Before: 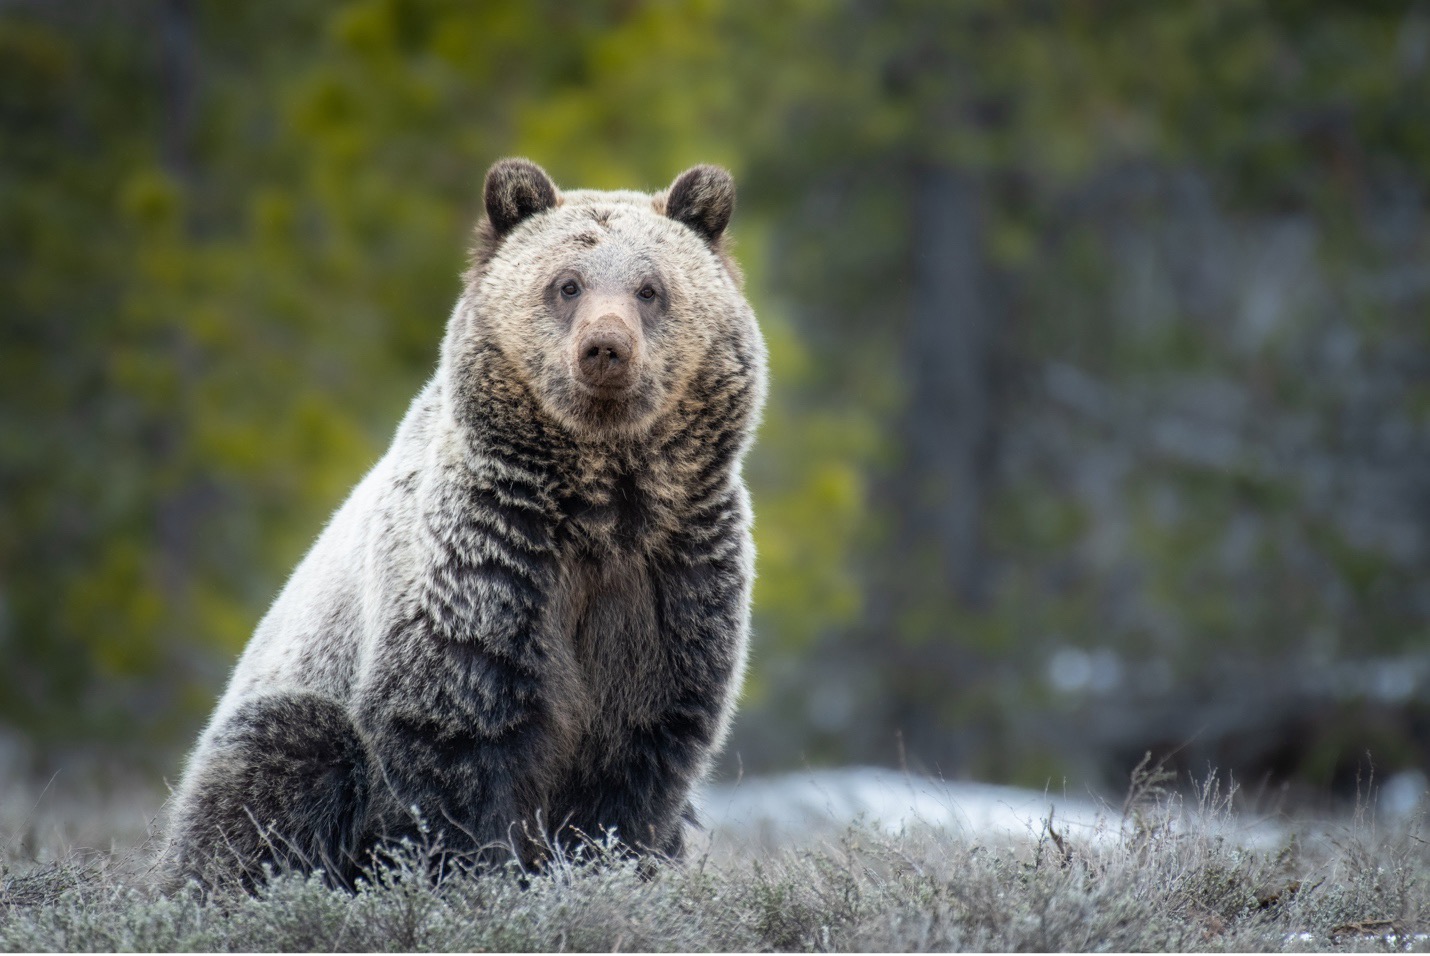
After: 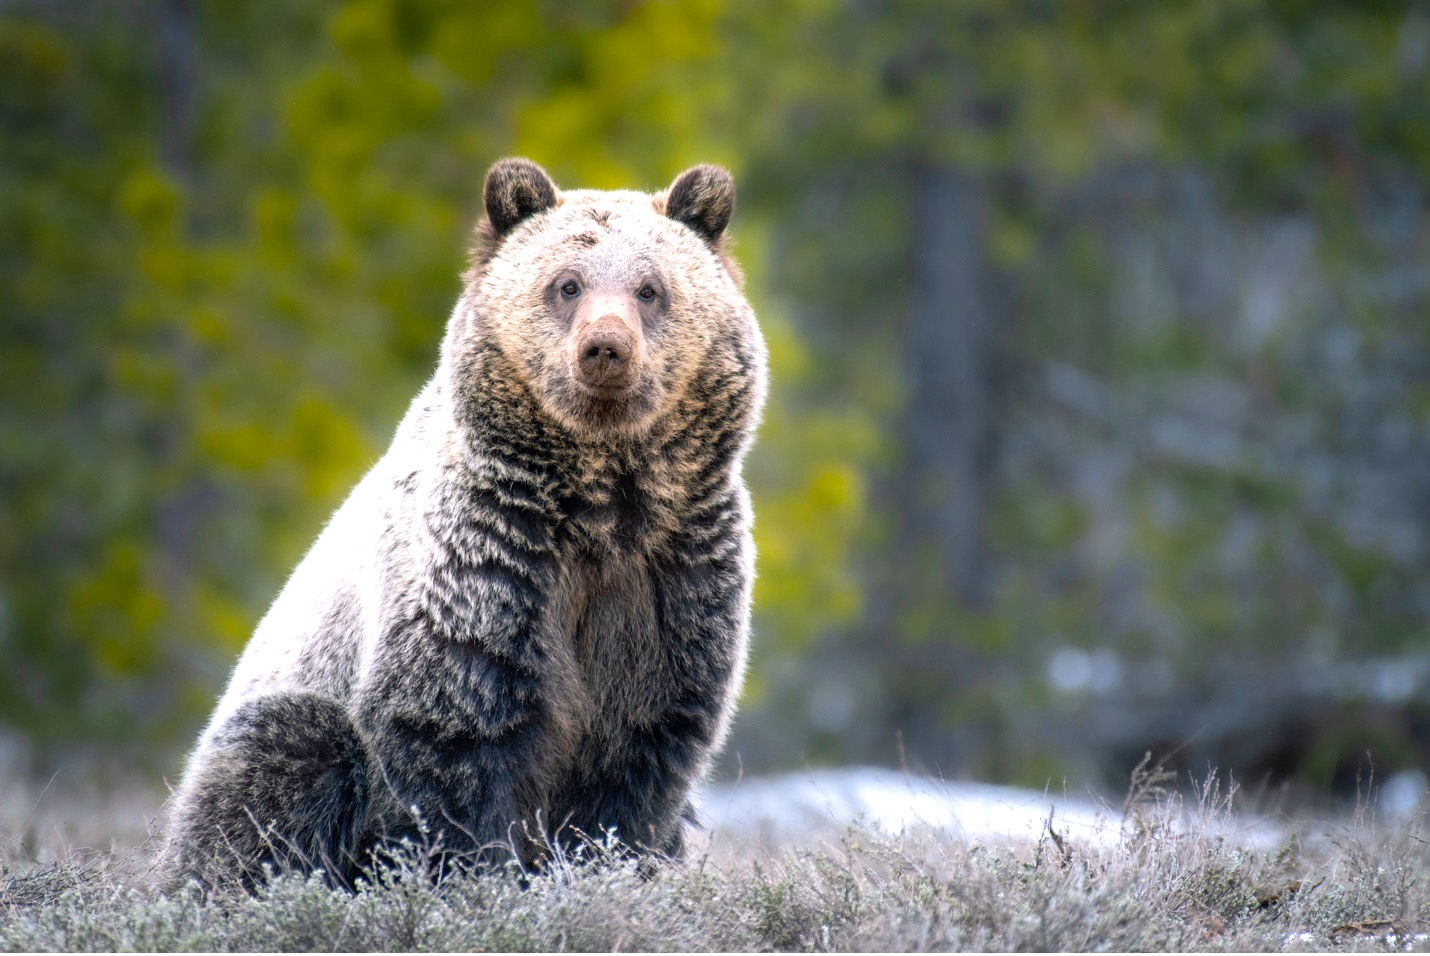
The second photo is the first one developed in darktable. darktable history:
exposure: black level correction -0.002, exposure 0.54 EV, compensate highlight preservation false
color balance rgb: shadows lift › chroma 2%, shadows lift › hue 217.2°, power › chroma 0.25%, power › hue 60°, highlights gain › chroma 1.5%, highlights gain › hue 309.6°, global offset › luminance -0.5%, perceptual saturation grading › global saturation 15%, global vibrance 20%
